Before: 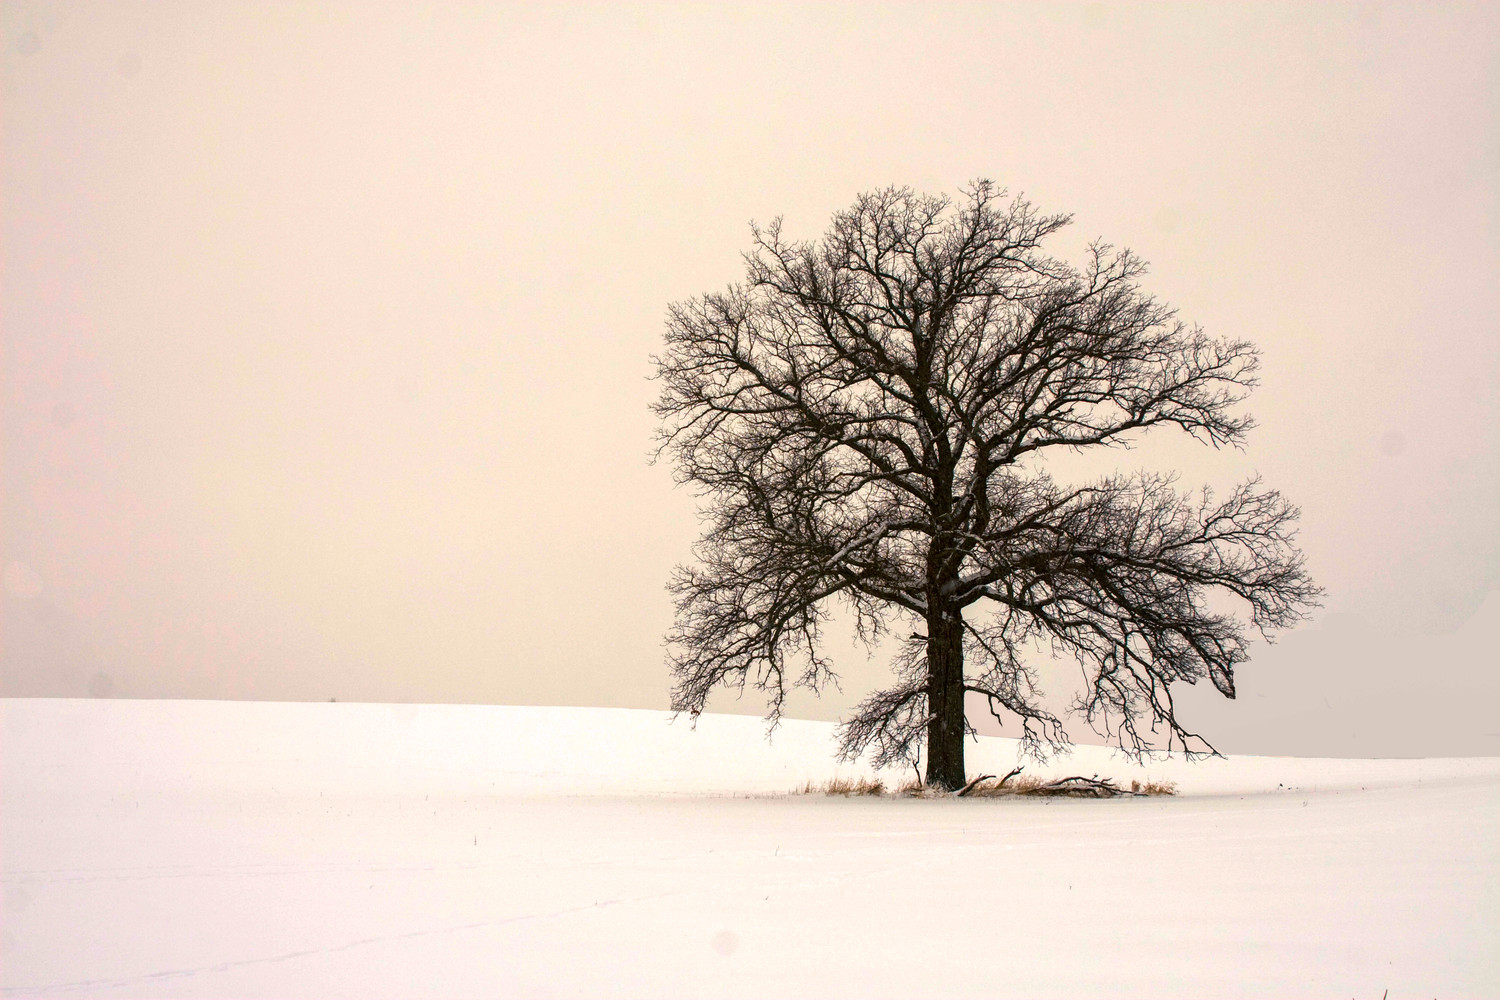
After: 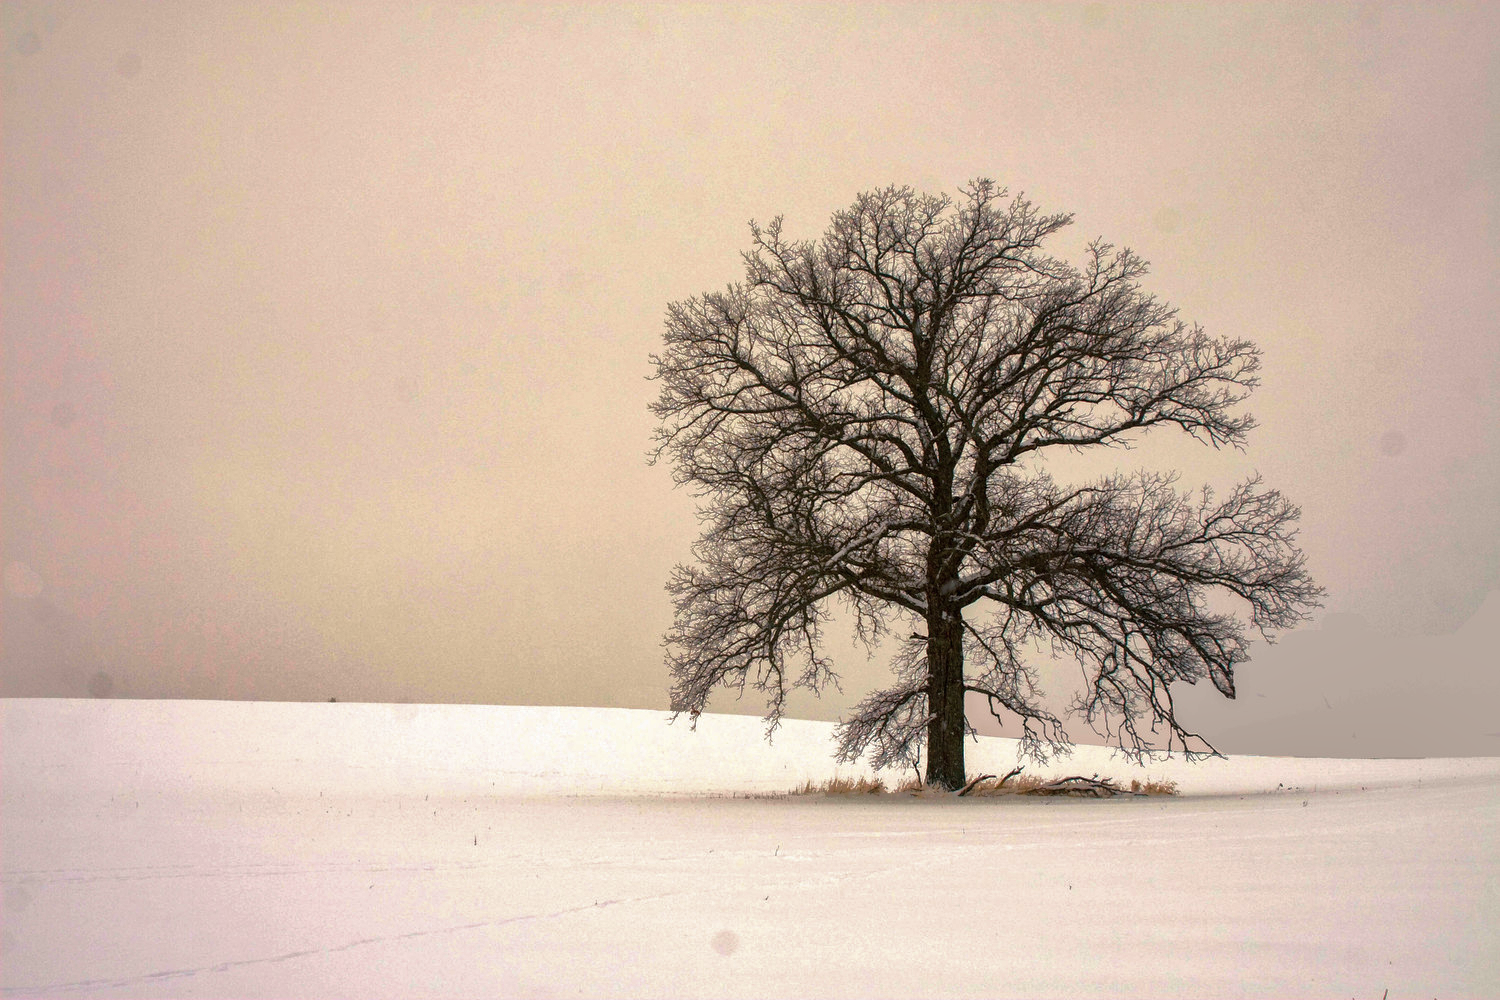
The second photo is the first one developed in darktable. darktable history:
exposure: compensate highlight preservation false
shadows and highlights: shadows 40, highlights -60
